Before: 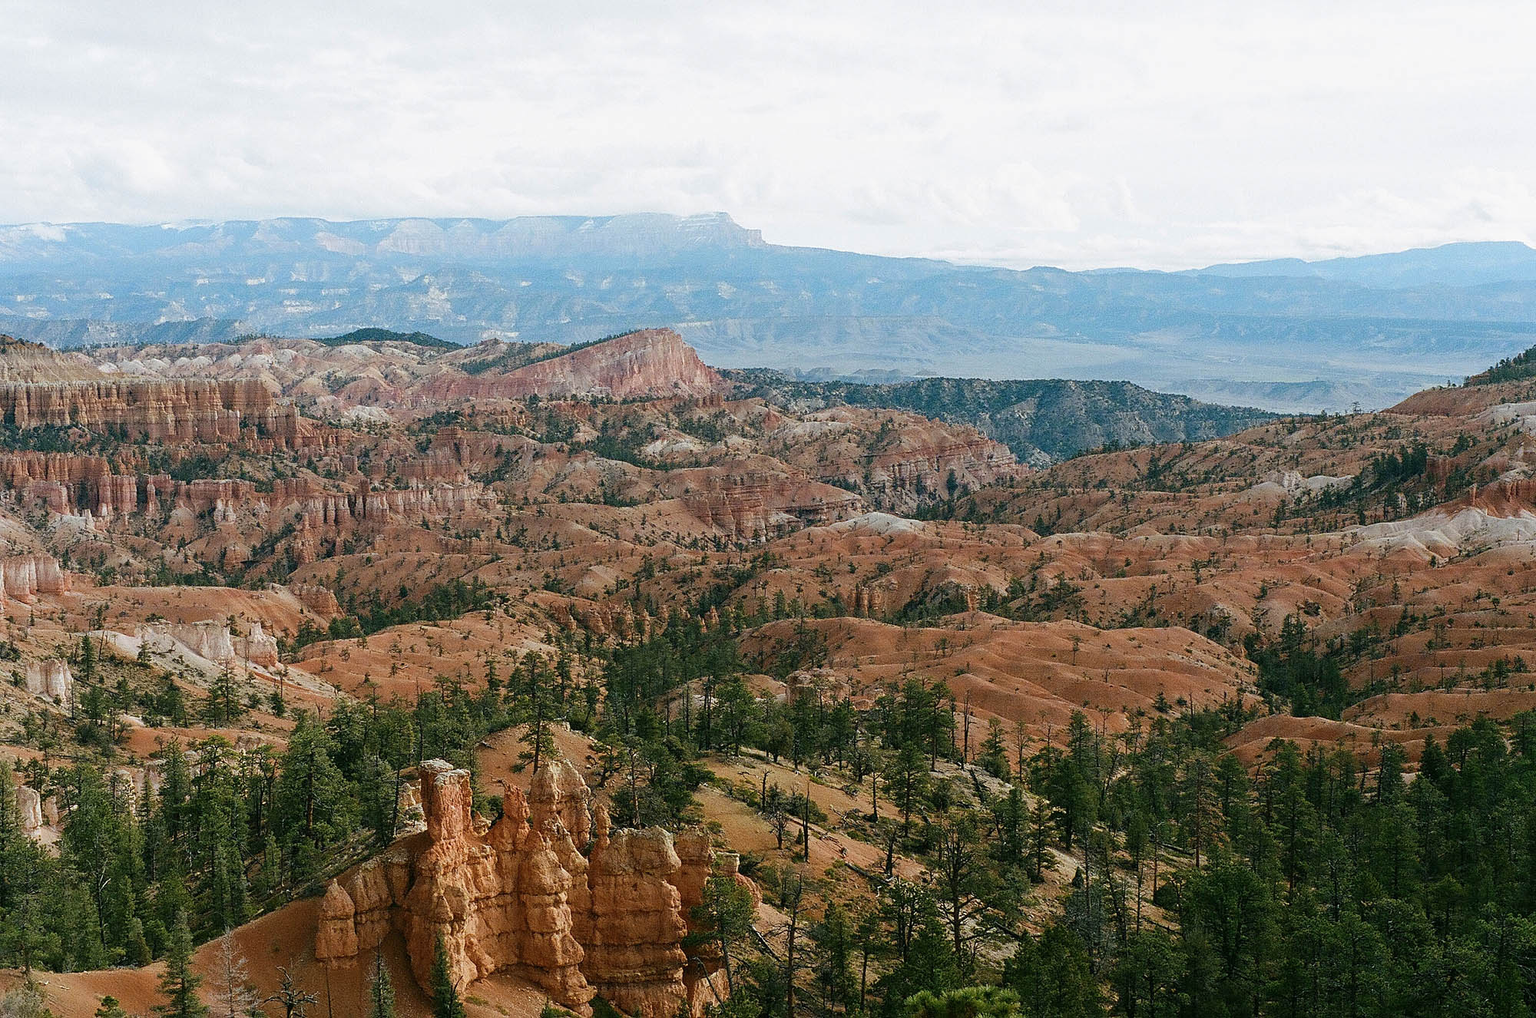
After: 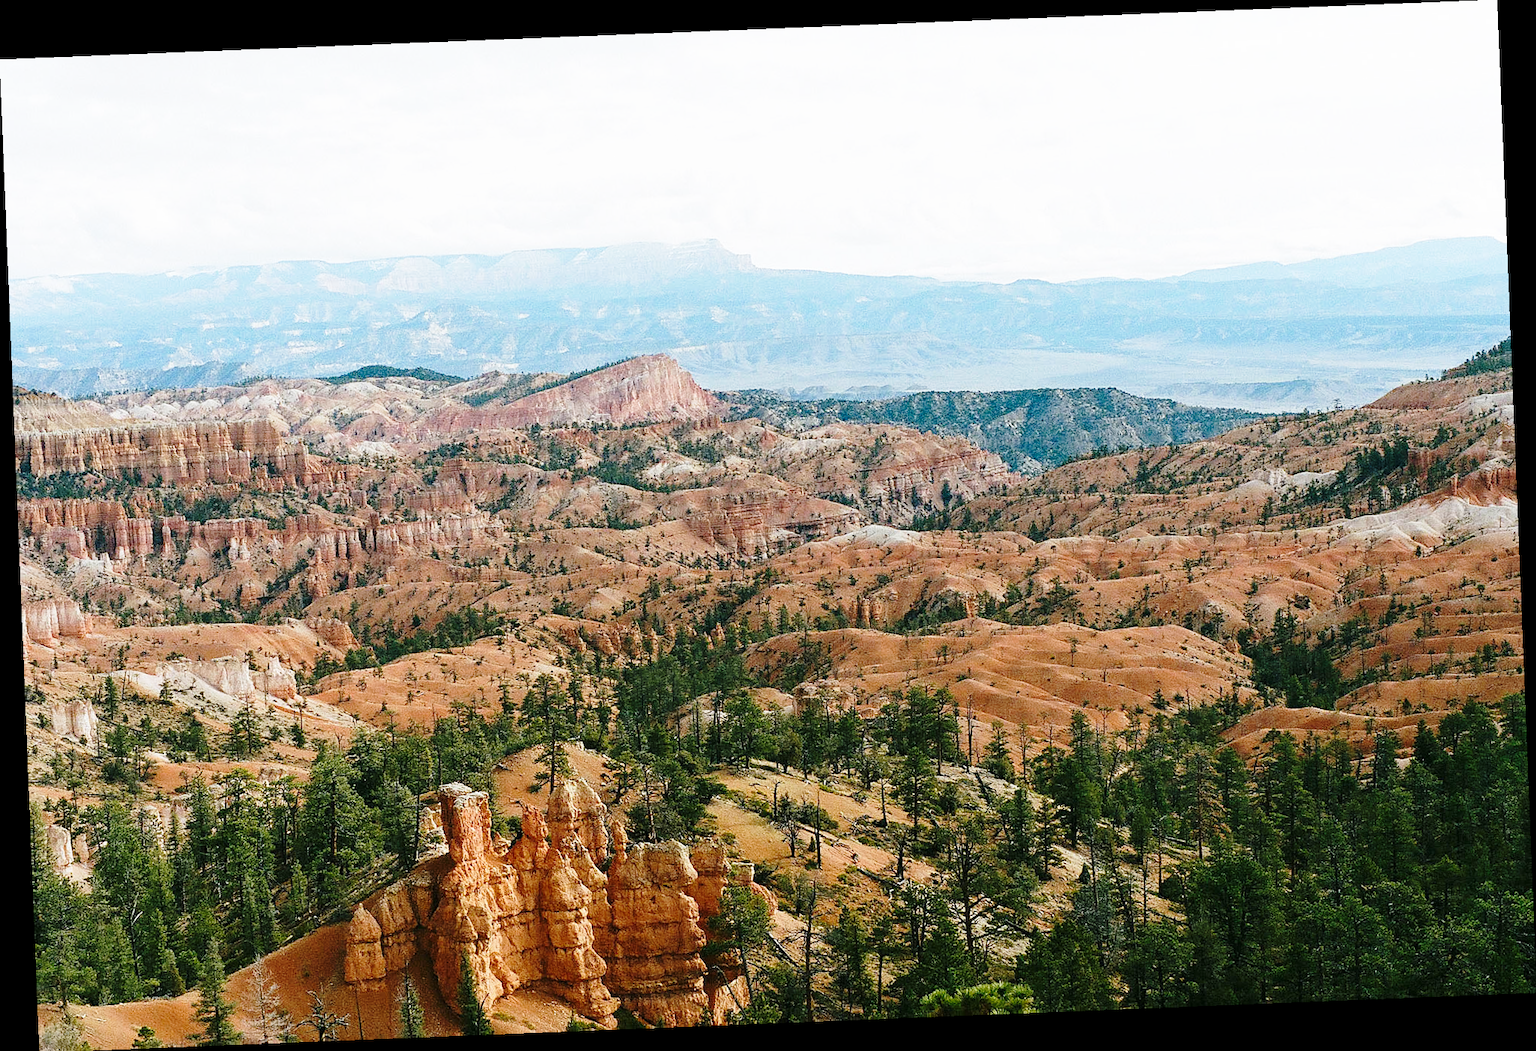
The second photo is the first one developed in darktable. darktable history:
rotate and perspective: rotation -2.29°, automatic cropping off
base curve: curves: ch0 [(0, 0) (0.028, 0.03) (0.121, 0.232) (0.46, 0.748) (0.859, 0.968) (1, 1)], preserve colors none
